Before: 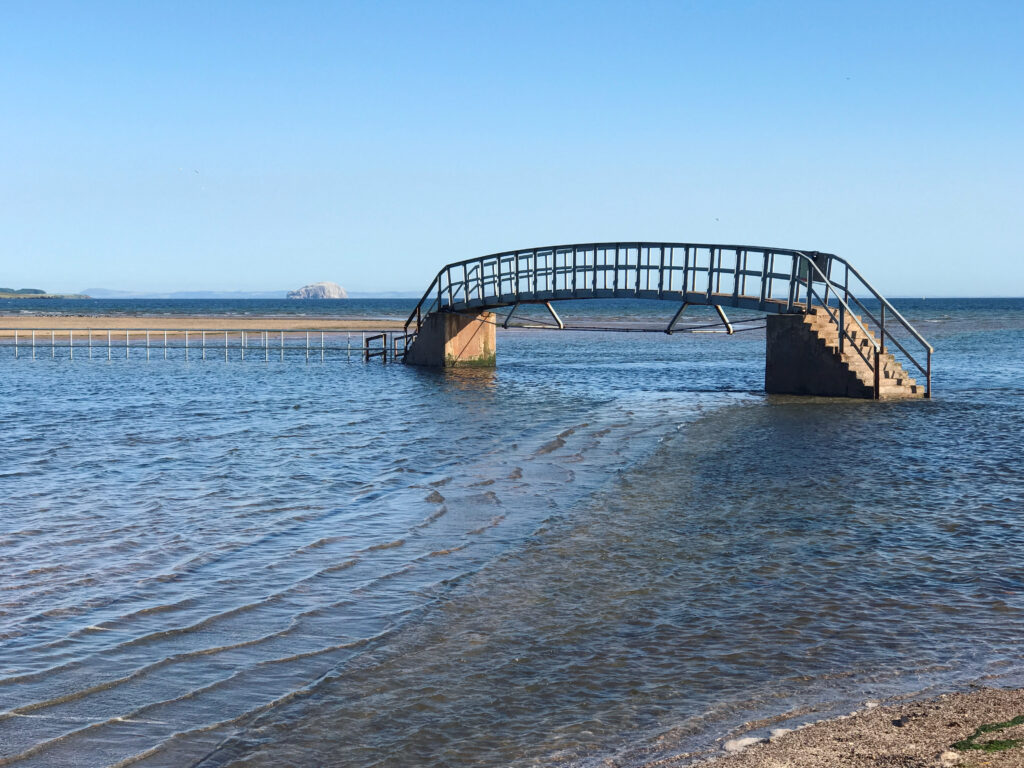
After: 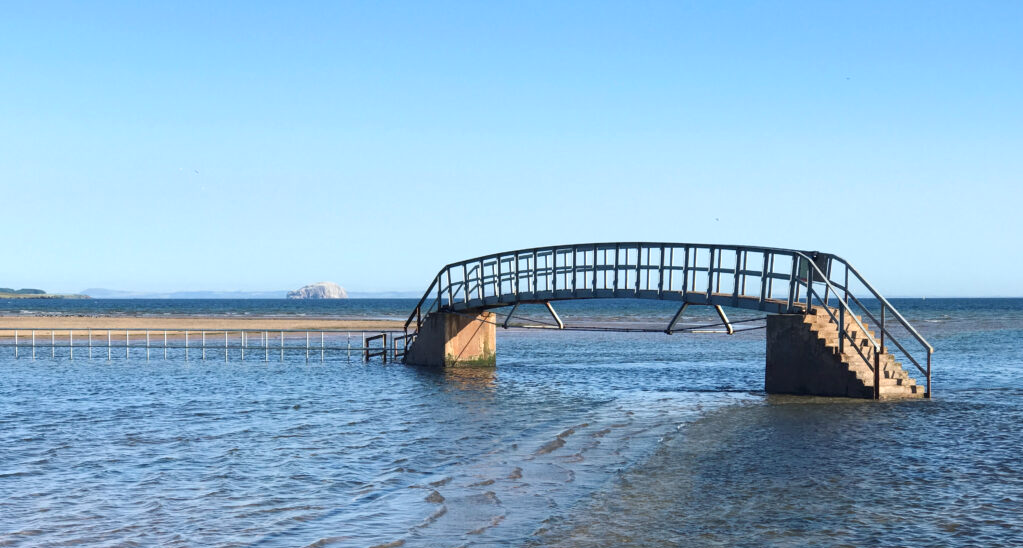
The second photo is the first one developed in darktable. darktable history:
exposure: exposure 0.2 EV, compensate highlight preservation false
crop: bottom 28.576%
